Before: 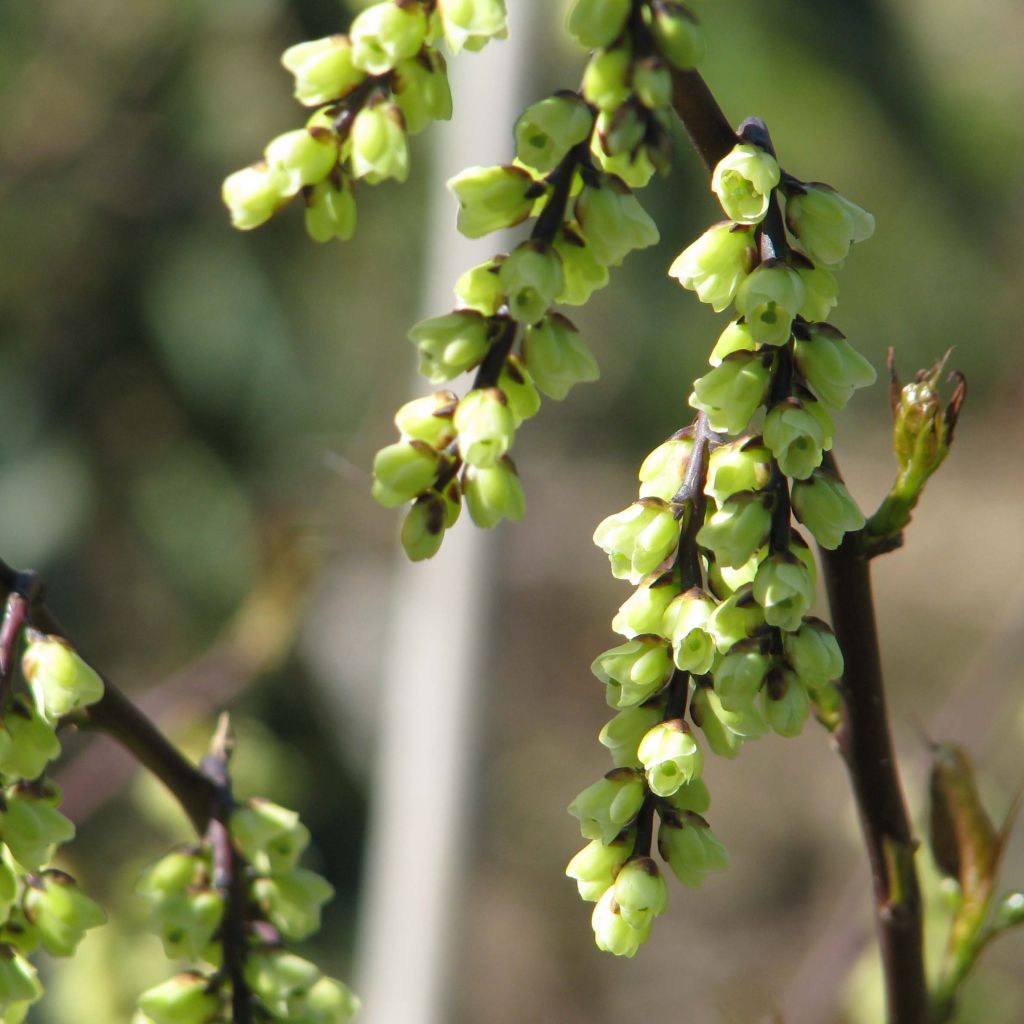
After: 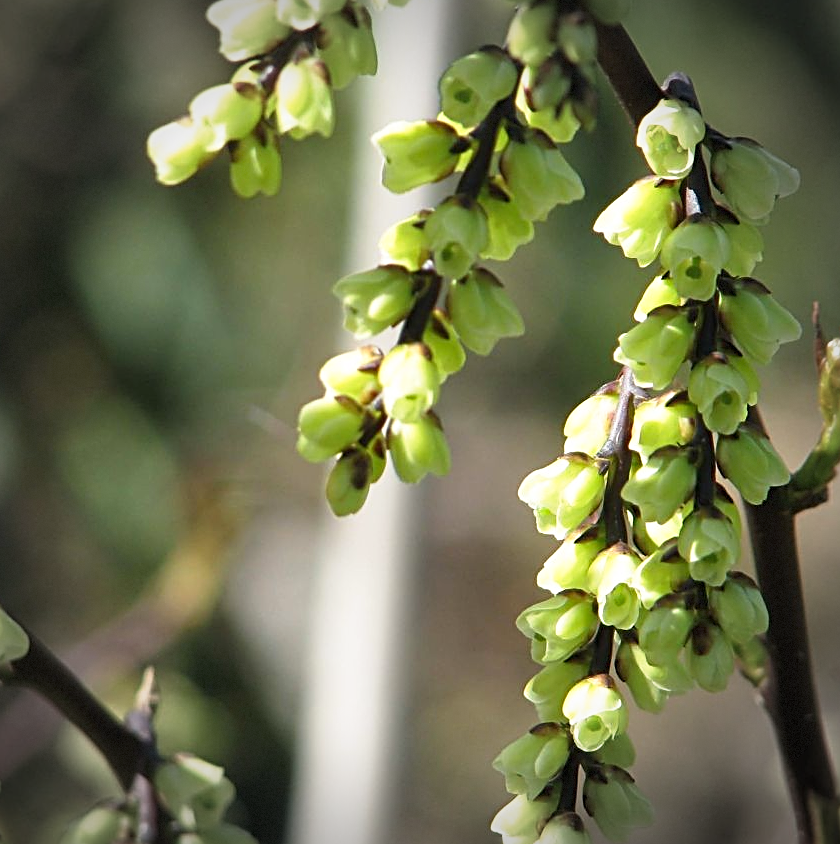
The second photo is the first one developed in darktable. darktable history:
sharpen: radius 2.604, amount 0.682
tone curve: curves: ch0 [(0, 0) (0.003, 0.003) (0.011, 0.012) (0.025, 0.027) (0.044, 0.048) (0.069, 0.076) (0.1, 0.109) (0.136, 0.148) (0.177, 0.194) (0.224, 0.245) (0.277, 0.303) (0.335, 0.366) (0.399, 0.436) (0.468, 0.511) (0.543, 0.593) (0.623, 0.681) (0.709, 0.775) (0.801, 0.875) (0.898, 0.954) (1, 1)], preserve colors none
crop and rotate: left 7.416%, top 4.481%, right 10.552%, bottom 13.076%
vignetting: fall-off start 75%, width/height ratio 1.089, dithering 8-bit output
